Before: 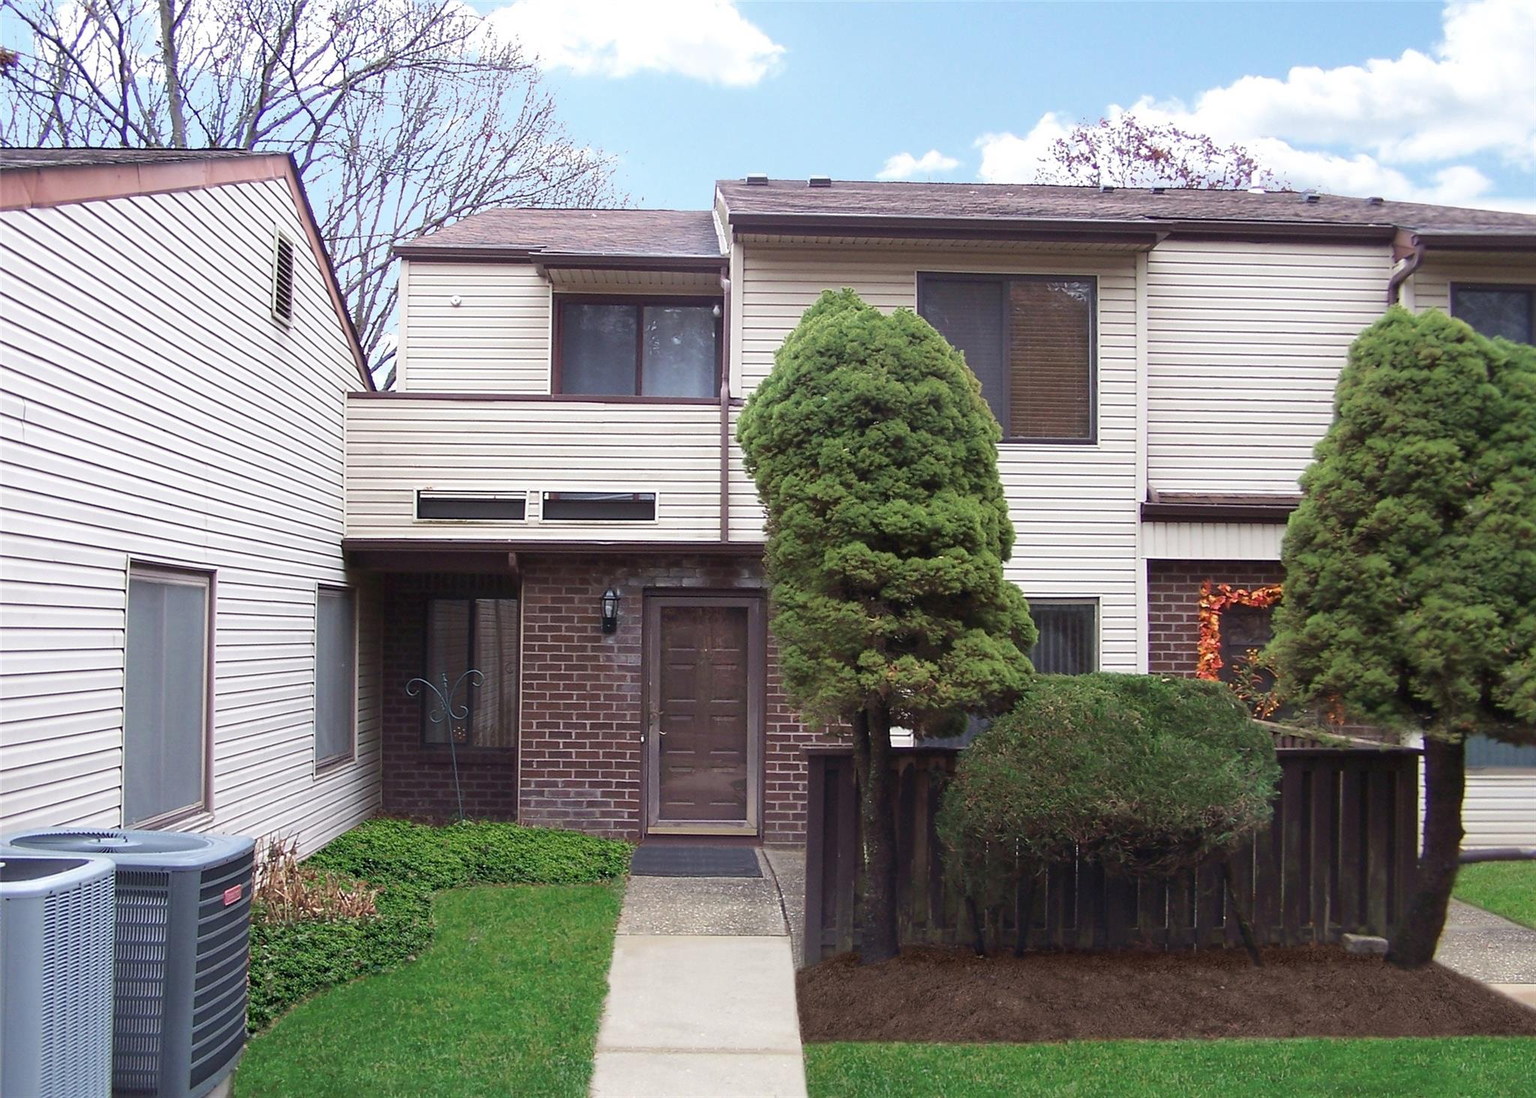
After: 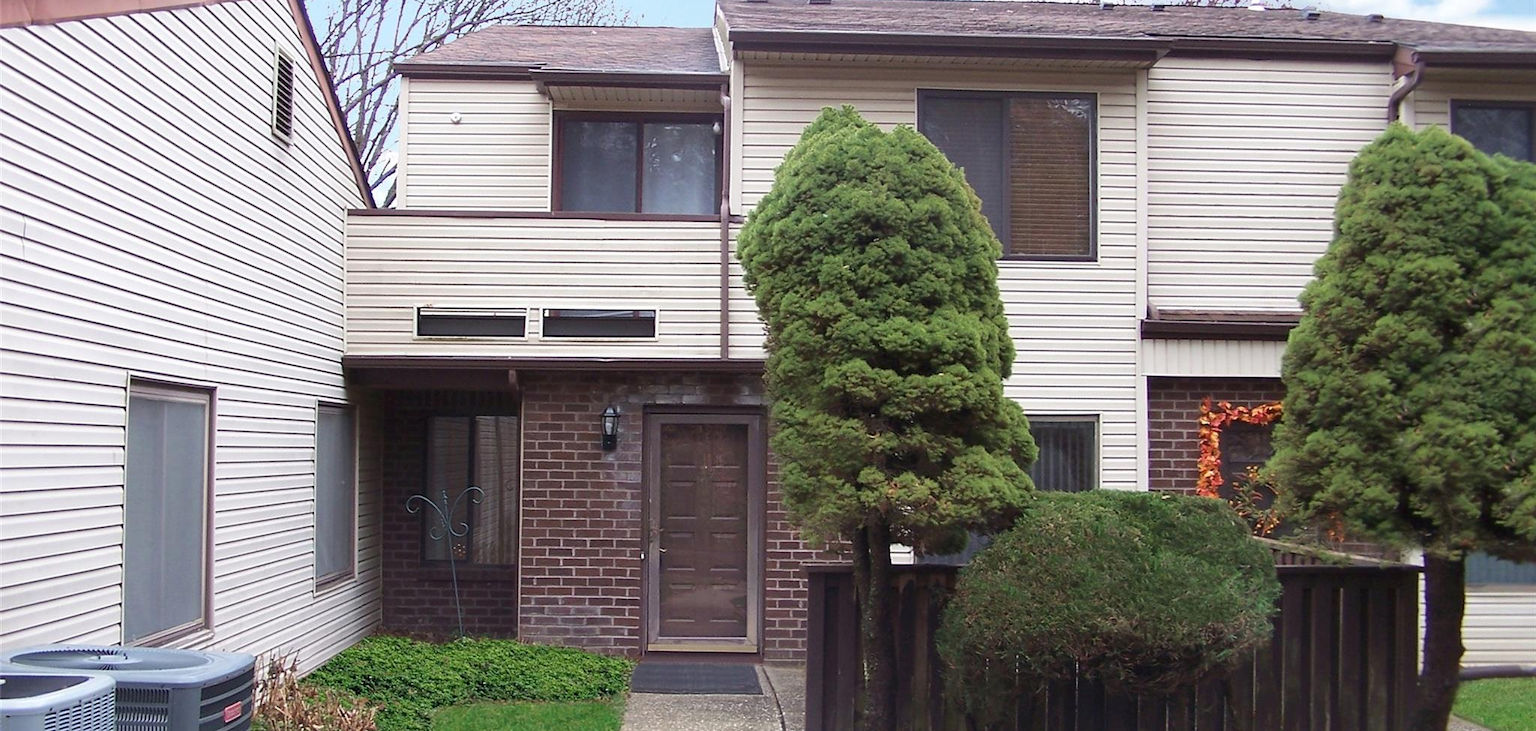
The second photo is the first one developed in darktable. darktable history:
crop: top 16.703%, bottom 16.683%
